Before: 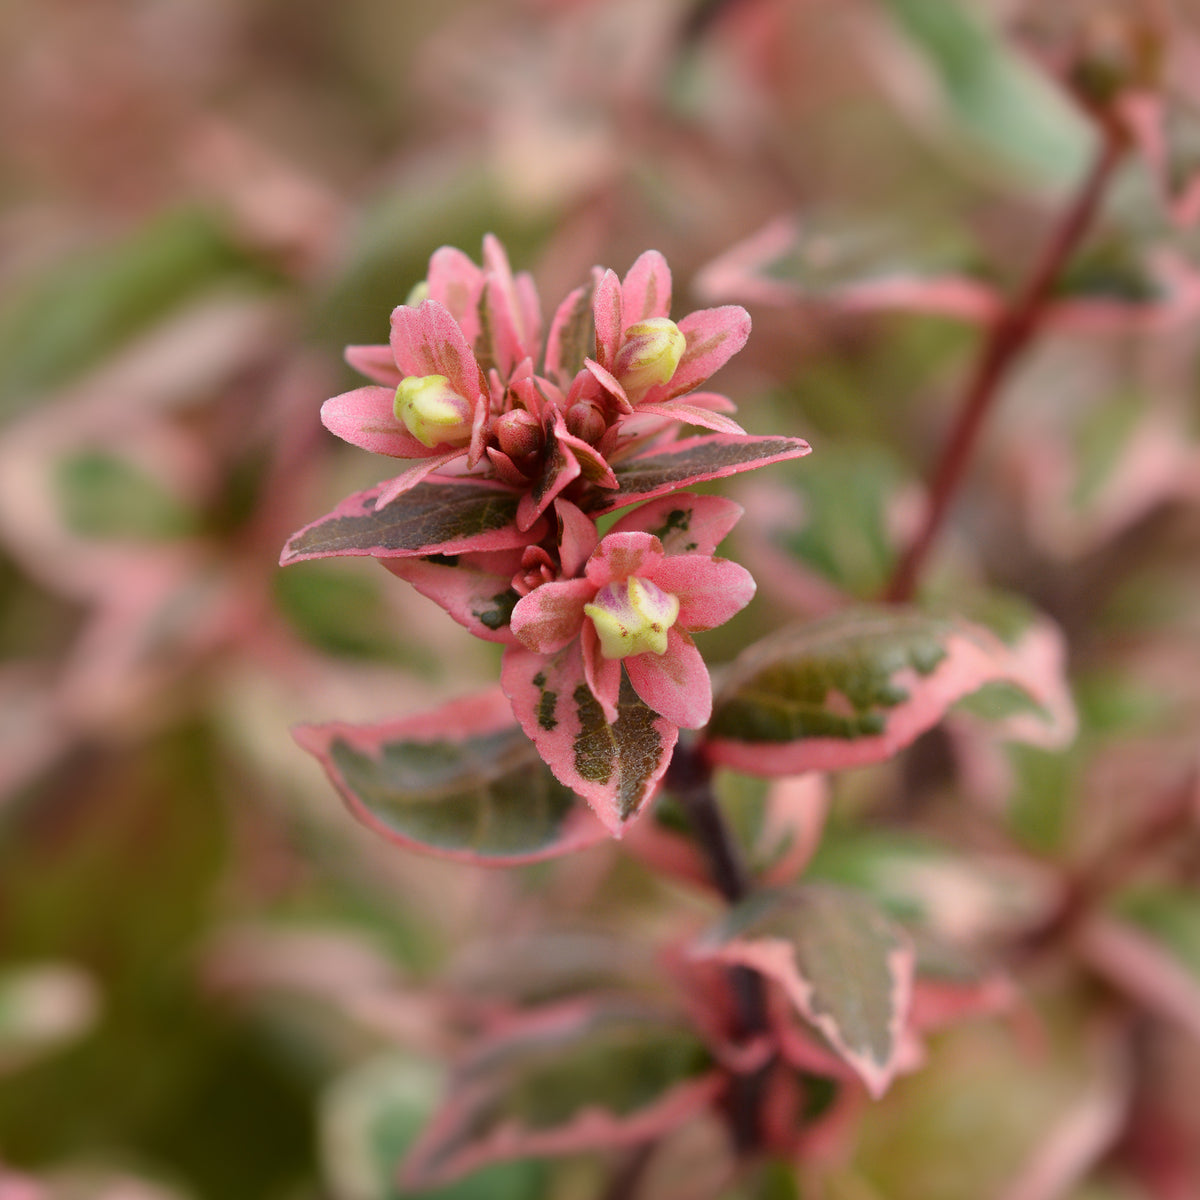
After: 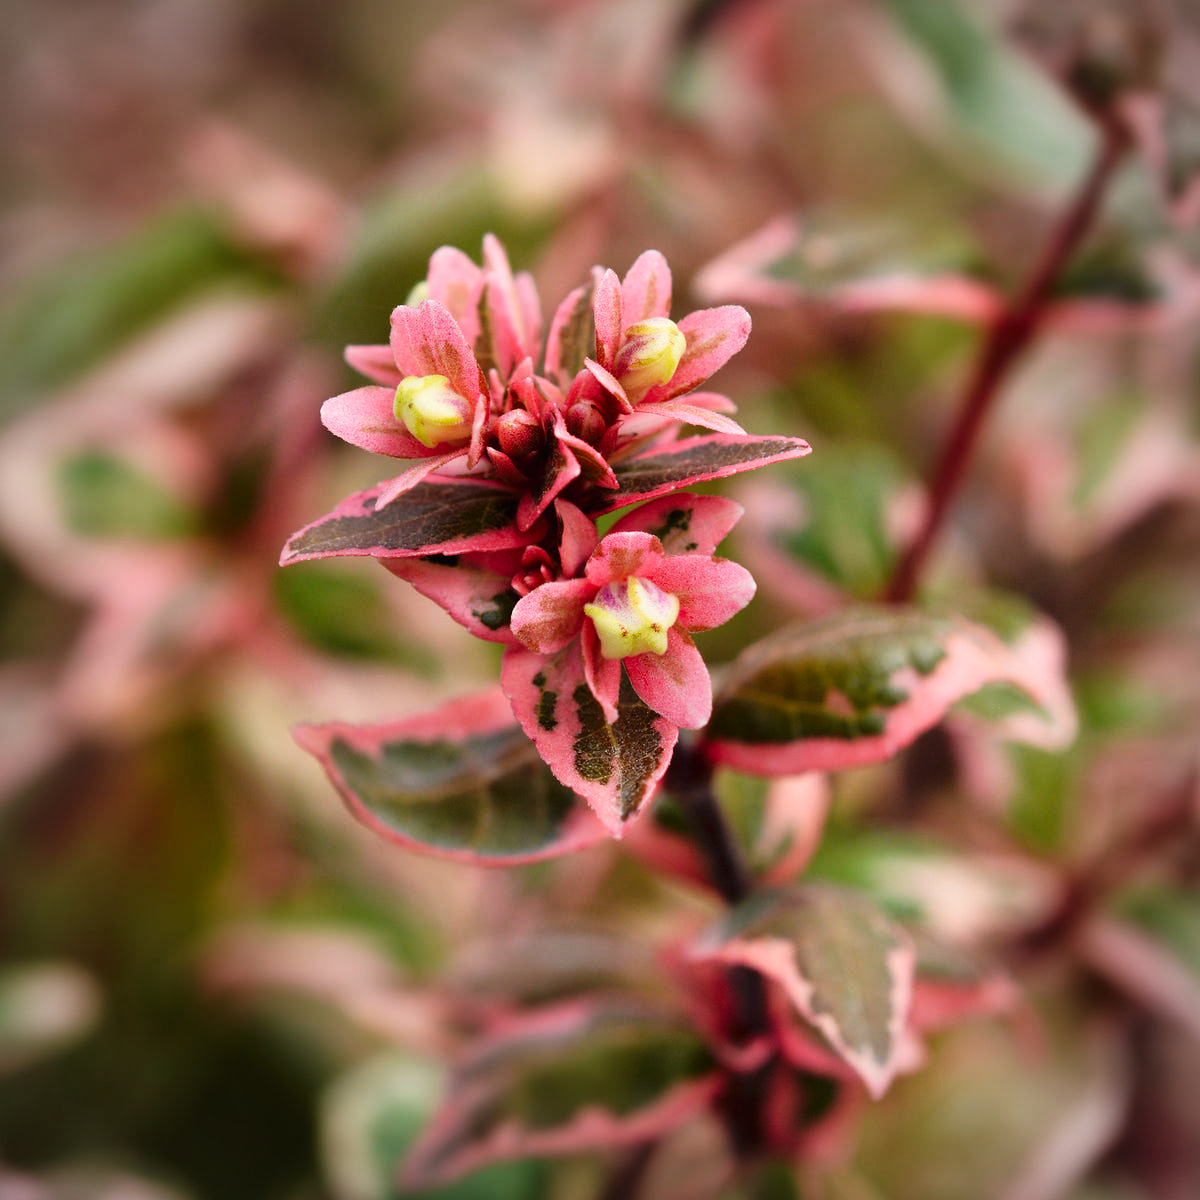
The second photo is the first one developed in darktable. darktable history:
vignetting: fall-off radius 63.28%, center (-0.01, 0), unbound false
tone curve: curves: ch0 [(0, 0) (0.003, 0.025) (0.011, 0.025) (0.025, 0.025) (0.044, 0.026) (0.069, 0.033) (0.1, 0.053) (0.136, 0.078) (0.177, 0.108) (0.224, 0.153) (0.277, 0.213) (0.335, 0.286) (0.399, 0.372) (0.468, 0.467) (0.543, 0.565) (0.623, 0.675) (0.709, 0.775) (0.801, 0.863) (0.898, 0.936) (1, 1)], preserve colors none
local contrast: mode bilateral grid, contrast 19, coarseness 50, detail 119%, midtone range 0.2
